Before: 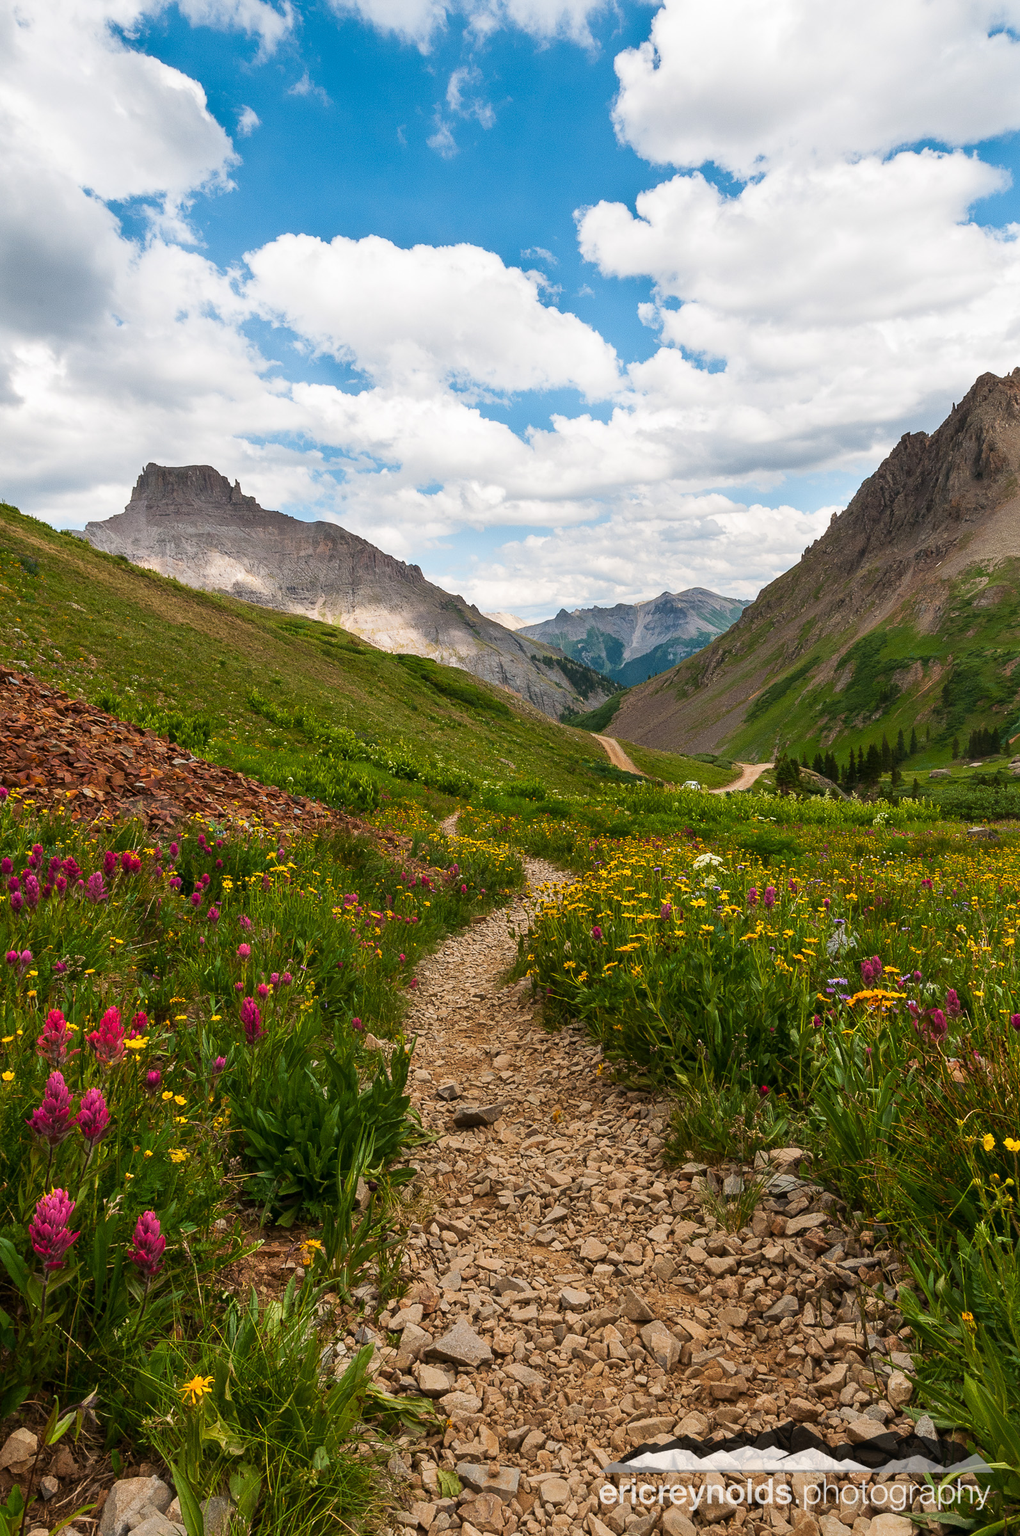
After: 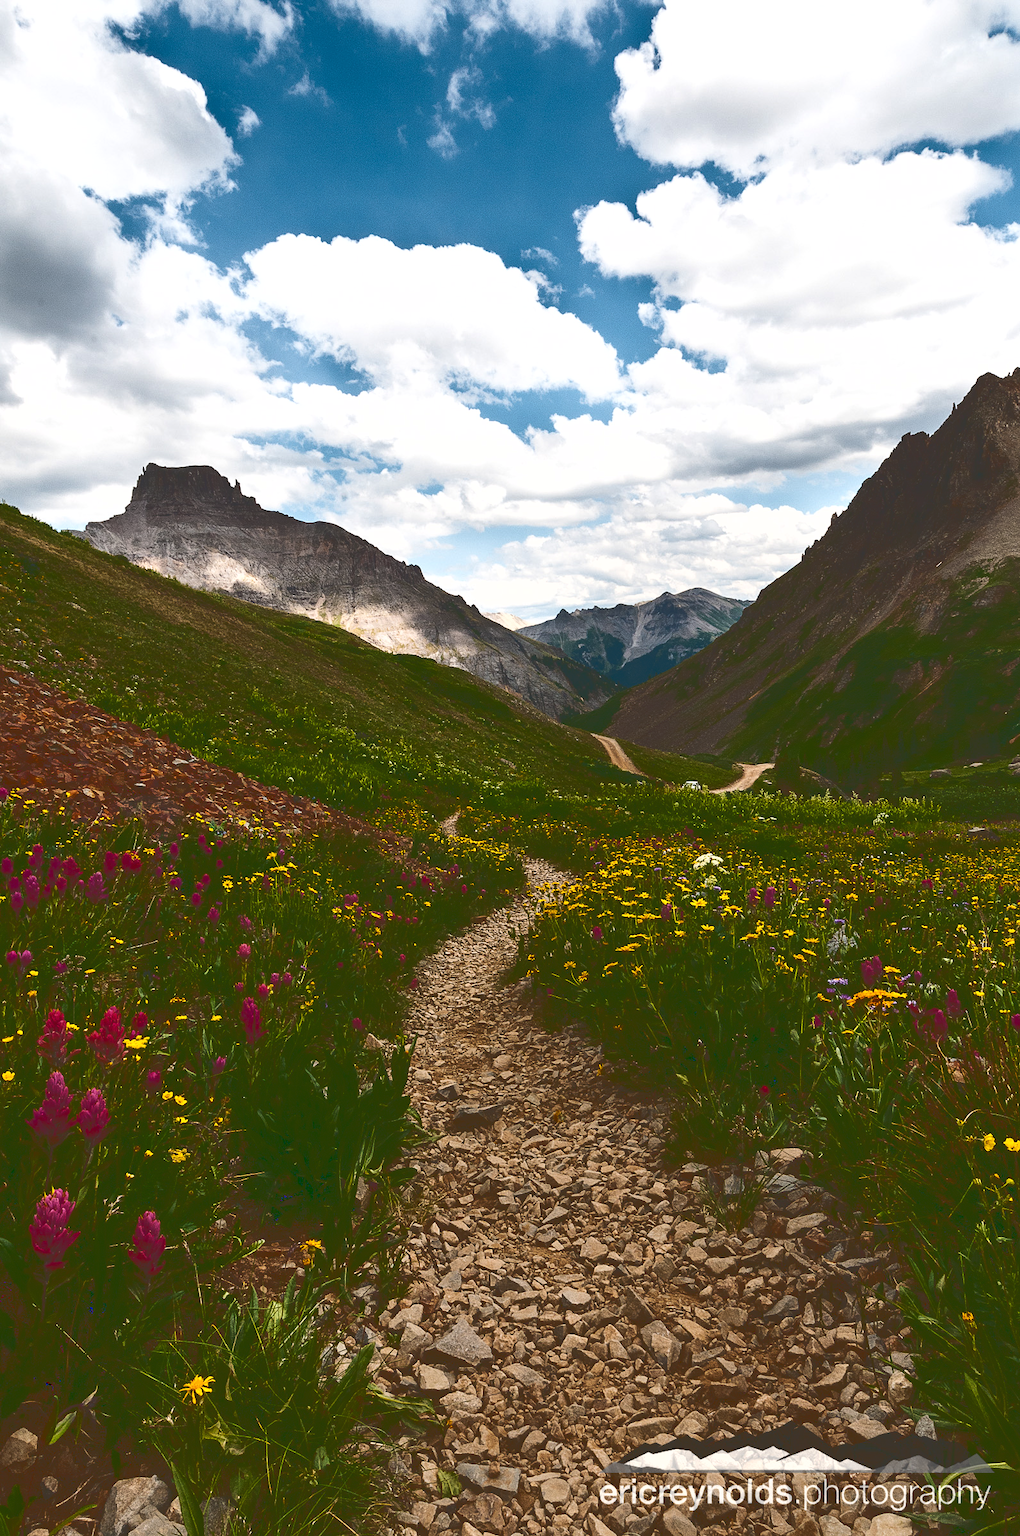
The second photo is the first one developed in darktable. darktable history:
base curve: curves: ch0 [(0, 0.036) (0.083, 0.04) (0.804, 1)]
